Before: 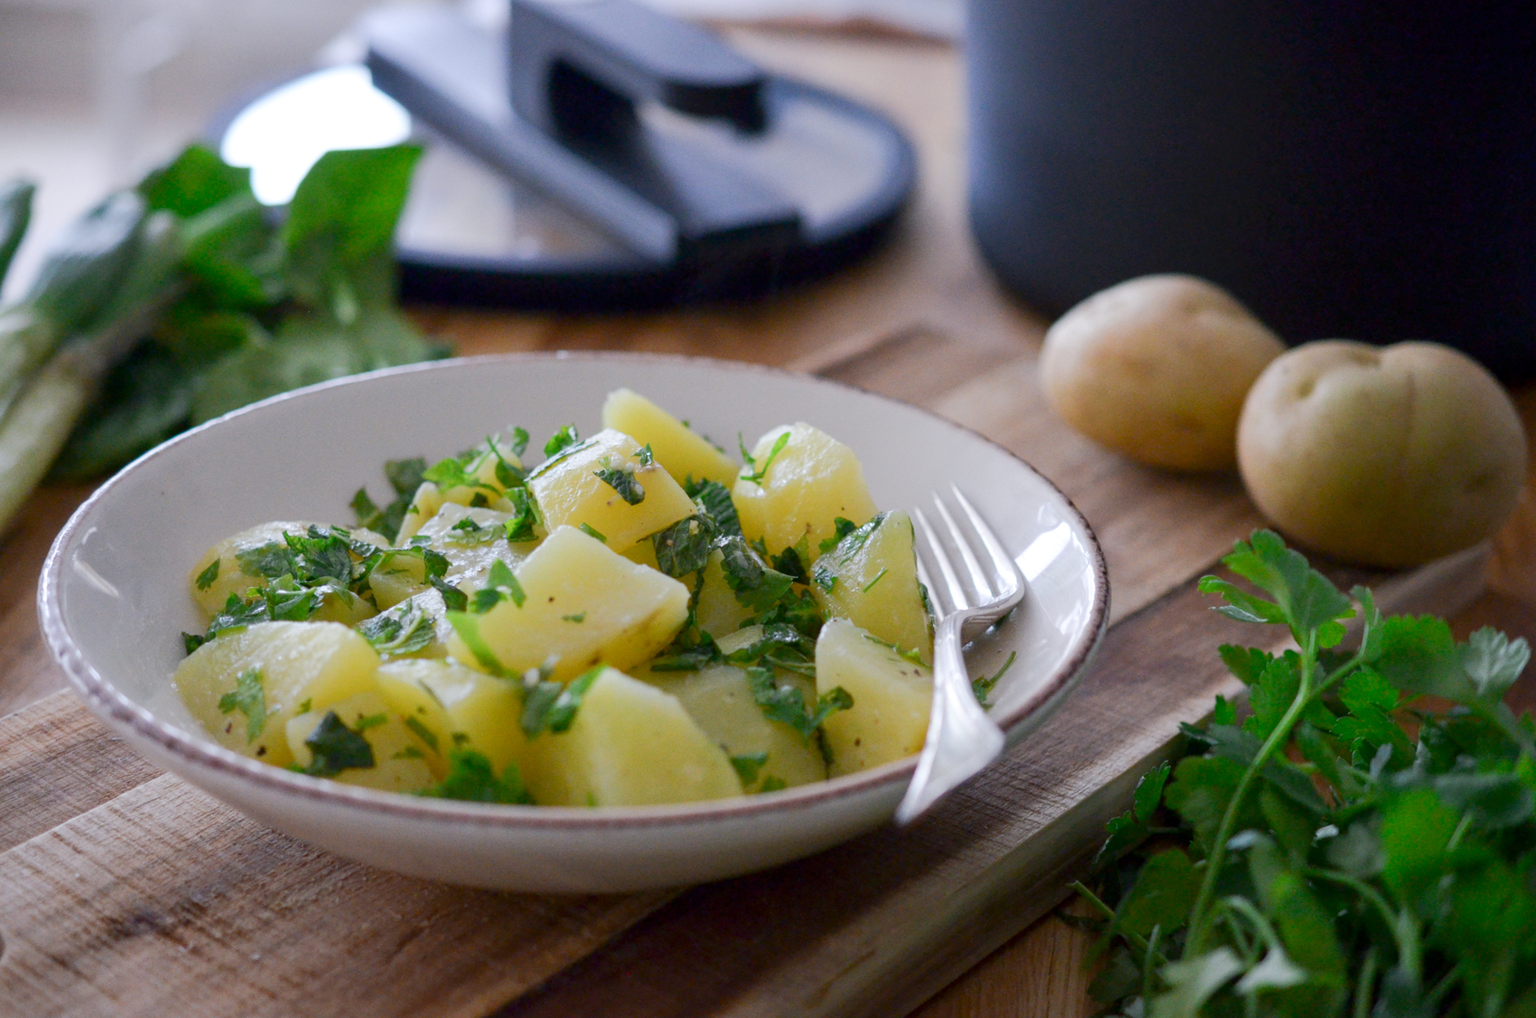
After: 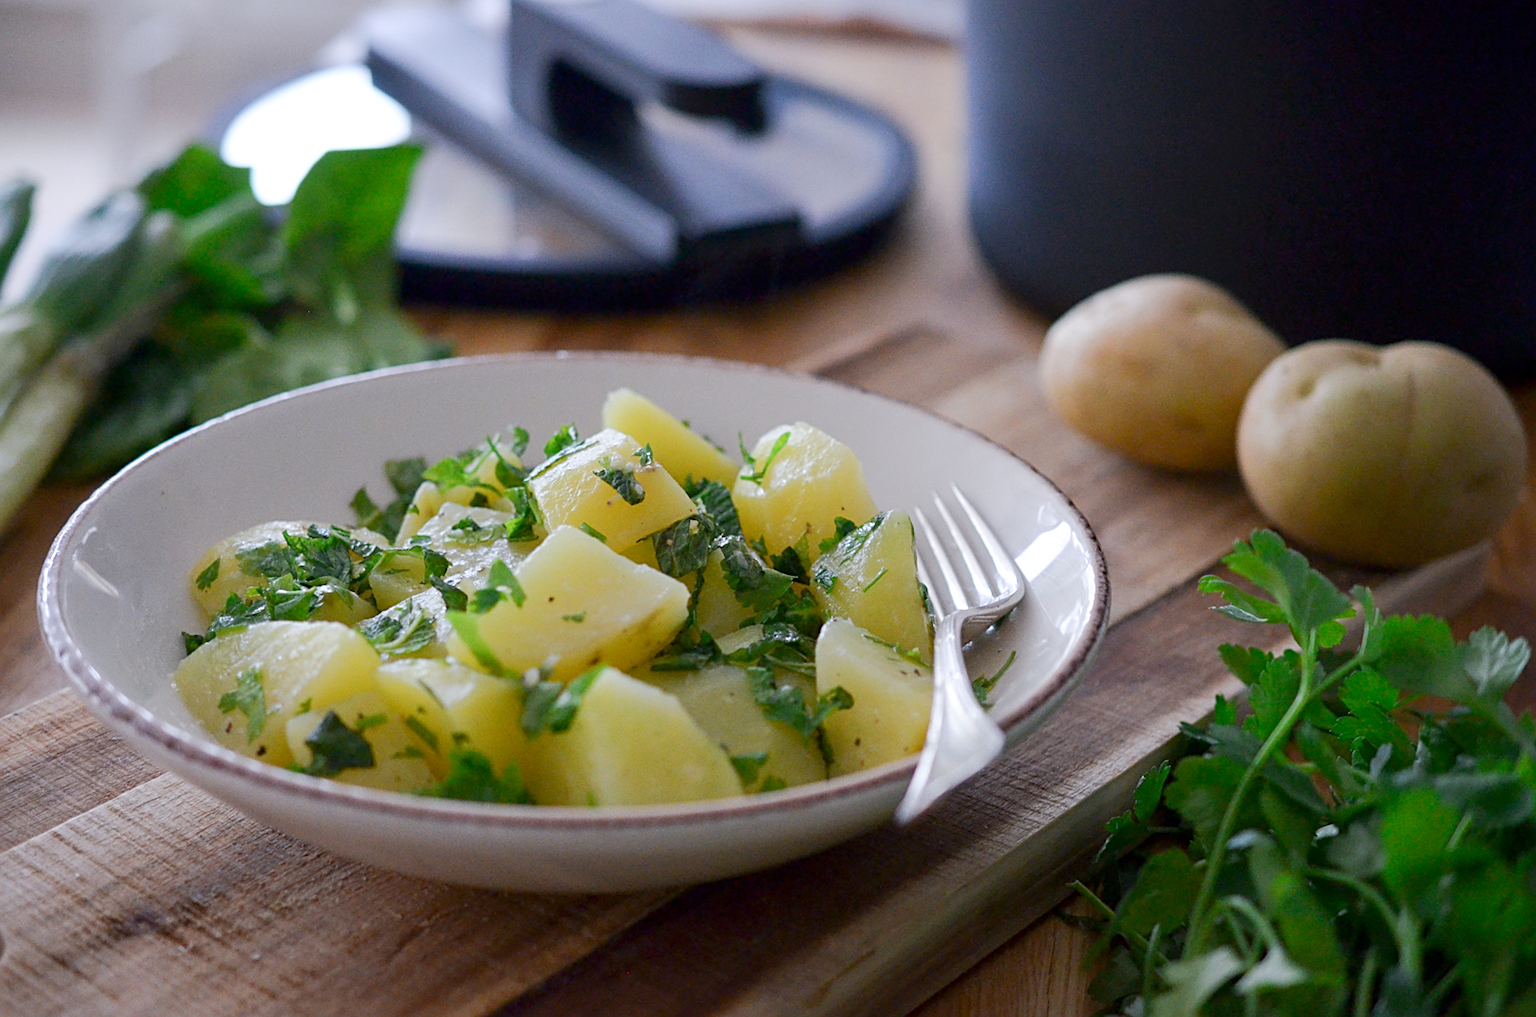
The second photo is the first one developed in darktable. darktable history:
sharpen: radius 1.969
